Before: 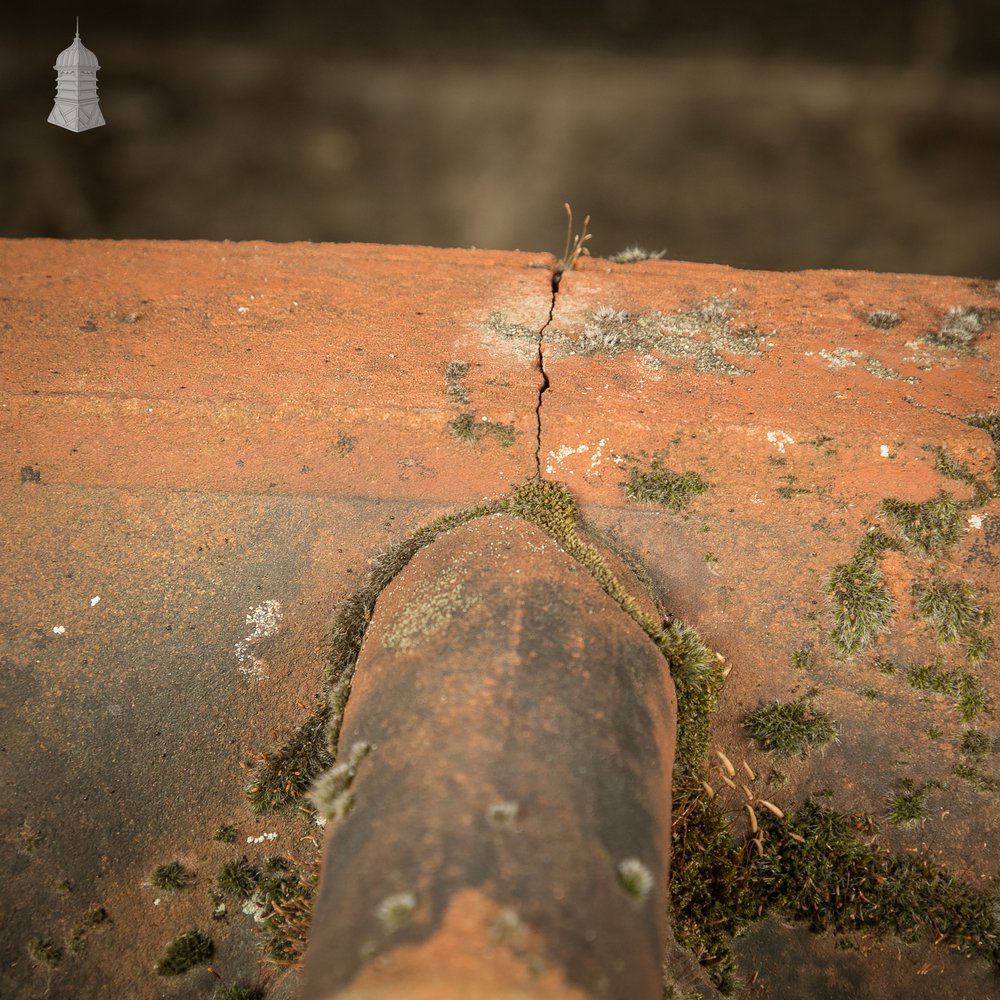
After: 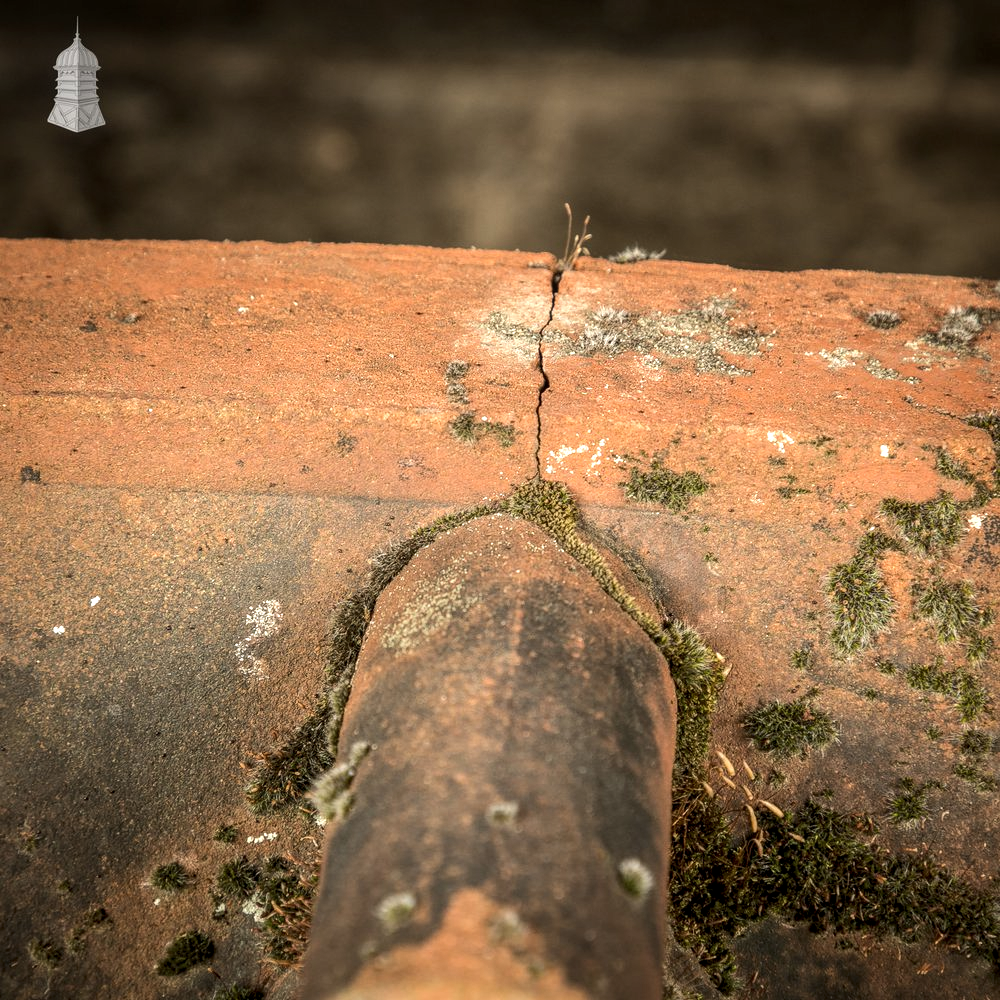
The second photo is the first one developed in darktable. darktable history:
local contrast: detail 130%
tone equalizer: -8 EV -0.417 EV, -7 EV -0.389 EV, -6 EV -0.333 EV, -5 EV -0.222 EV, -3 EV 0.222 EV, -2 EV 0.333 EV, -1 EV 0.389 EV, +0 EV 0.417 EV, edges refinement/feathering 500, mask exposure compensation -1.57 EV, preserve details no
